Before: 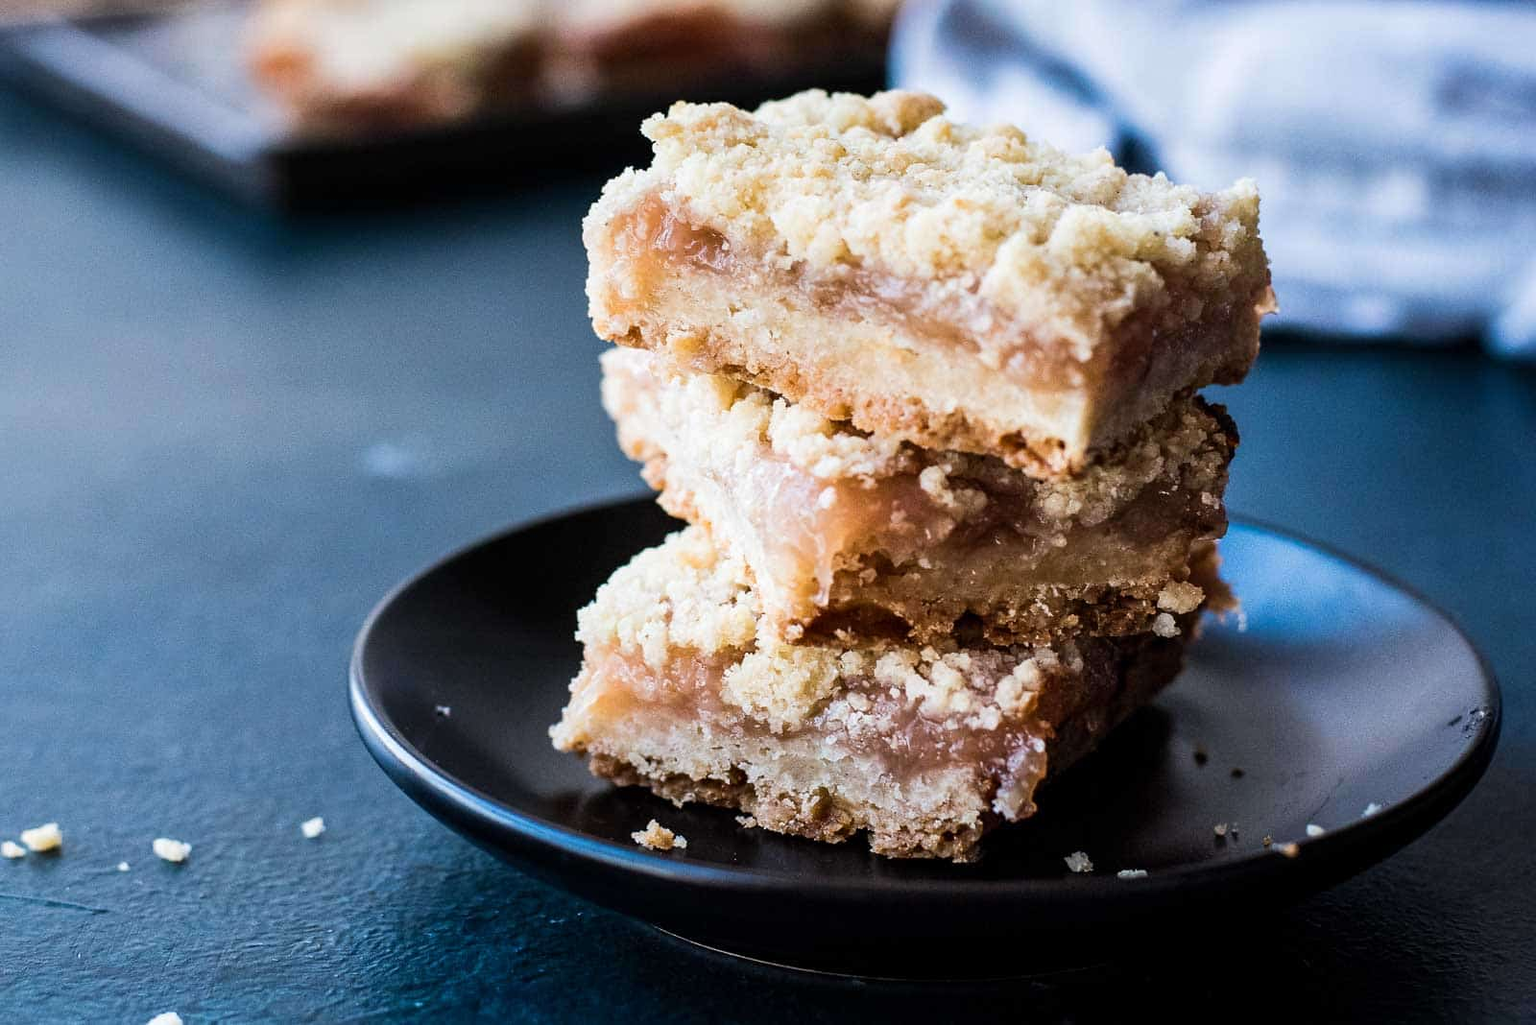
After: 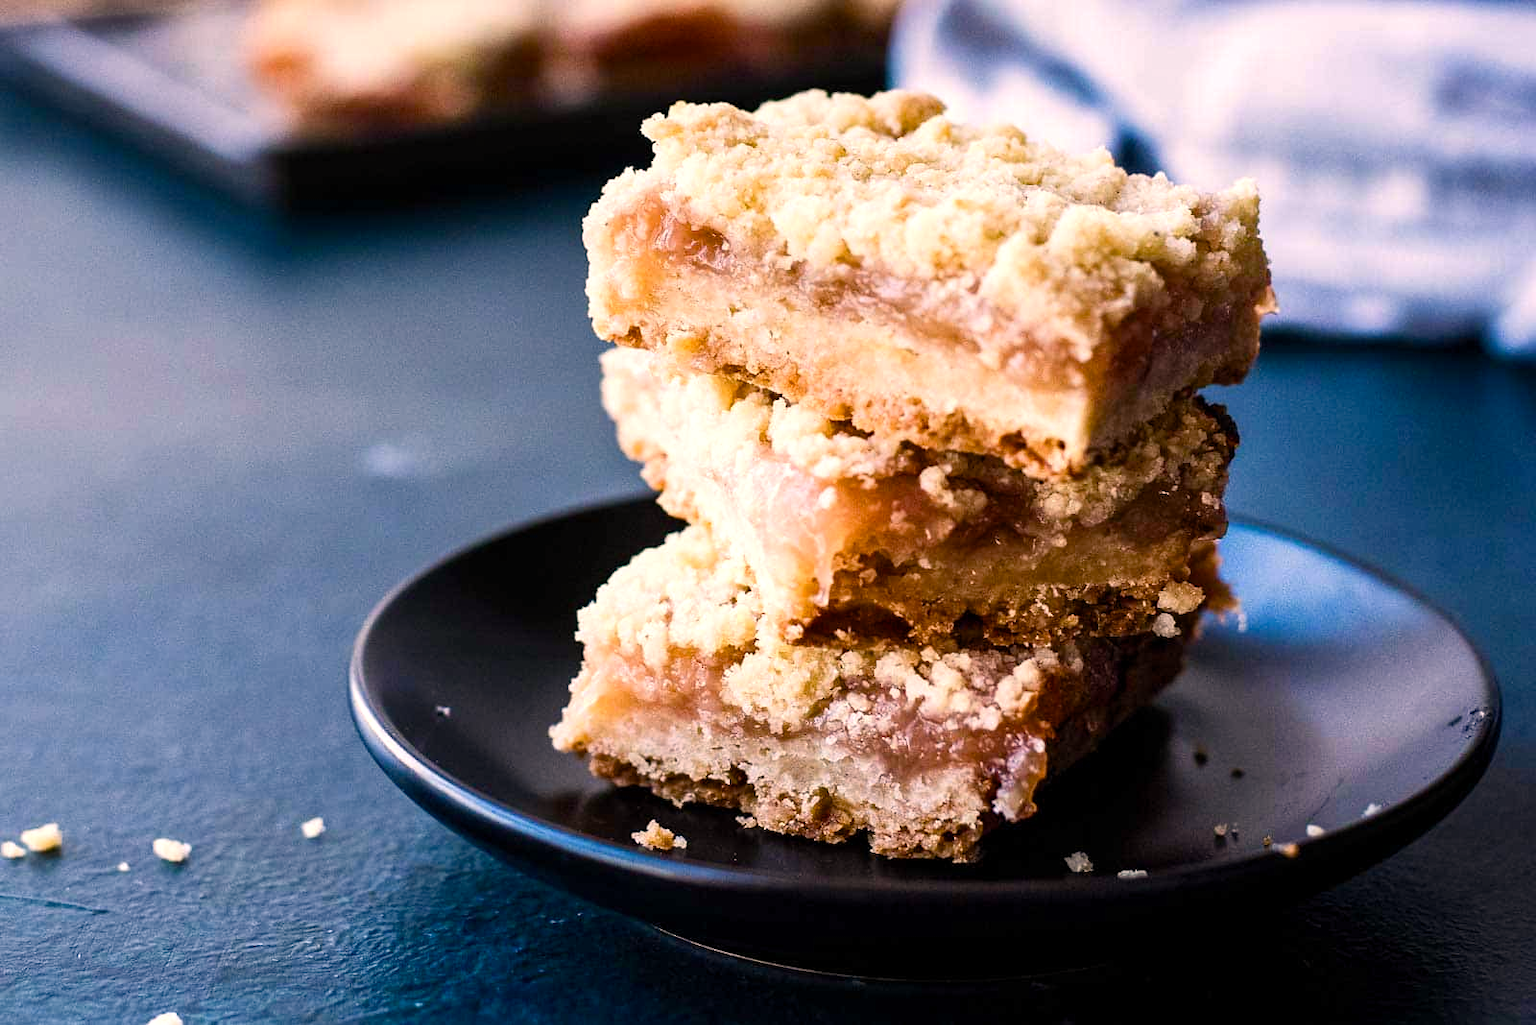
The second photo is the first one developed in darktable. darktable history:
color correction: highlights a* 11.78, highlights b* 12.29
color balance rgb: highlights gain › luminance 10.53%, perceptual saturation grading › global saturation 20%, perceptual saturation grading › highlights -25.837%, perceptual saturation grading › shadows 24.539%, perceptual brilliance grading › highlights 2.806%, global vibrance 14.581%
